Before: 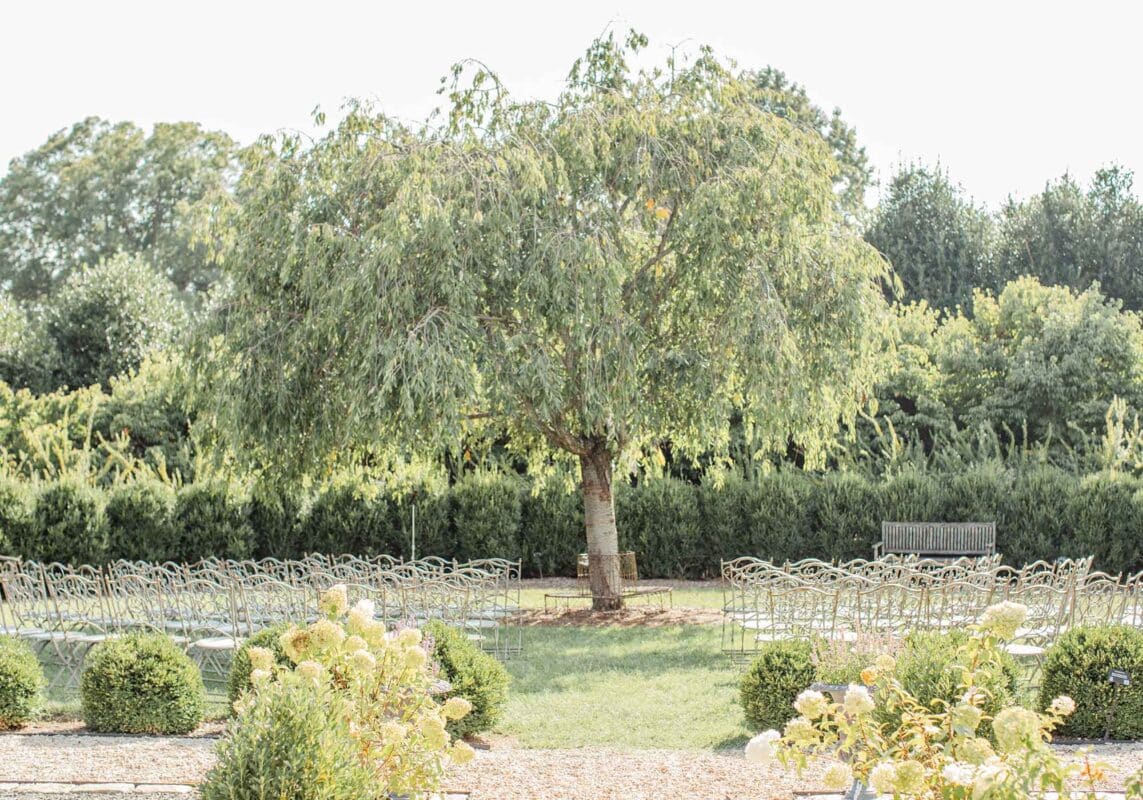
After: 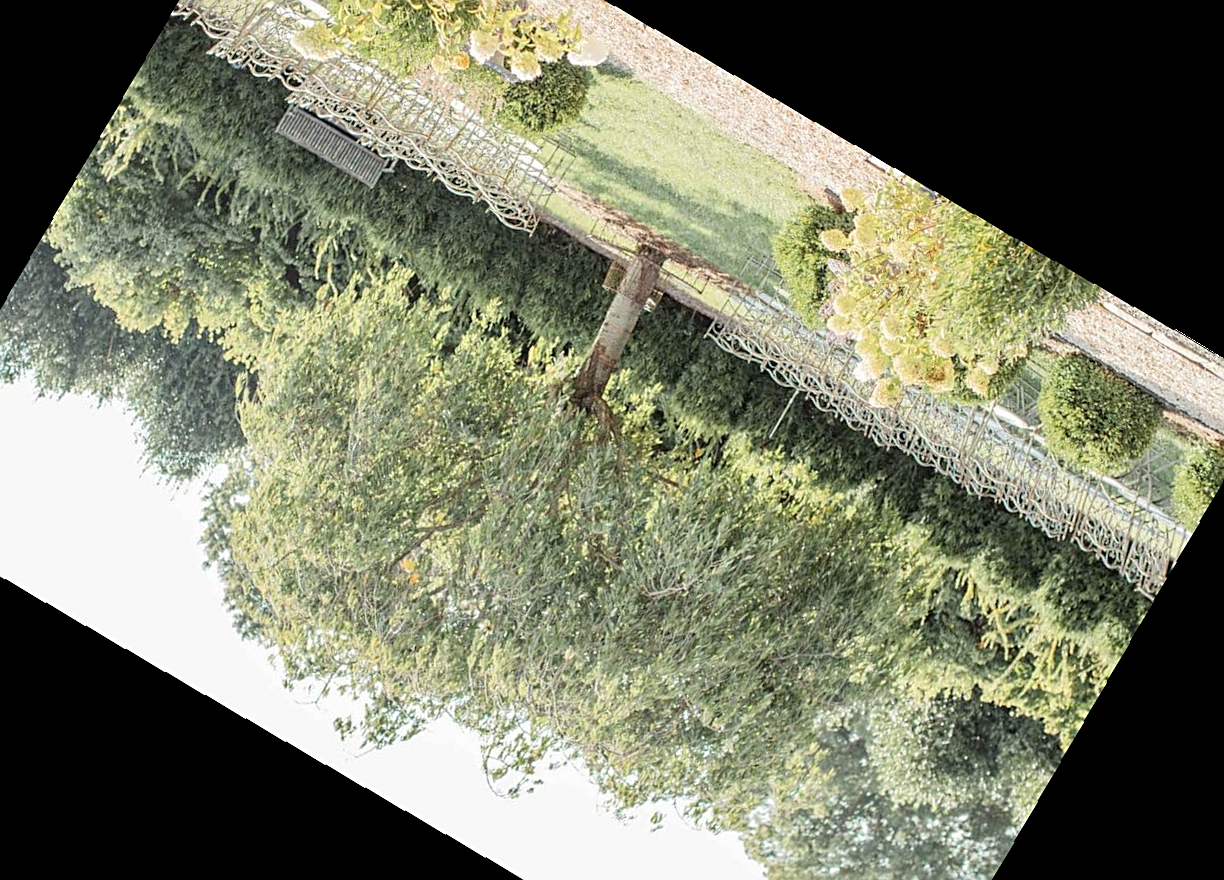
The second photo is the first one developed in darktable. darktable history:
crop and rotate: angle 148.68°, left 9.111%, top 15.603%, right 4.588%, bottom 17.041%
tone equalizer: -8 EV 0.06 EV, smoothing diameter 25%, edges refinement/feathering 10, preserve details guided filter
rotate and perspective: rotation -1.24°, automatic cropping off
sharpen: on, module defaults
